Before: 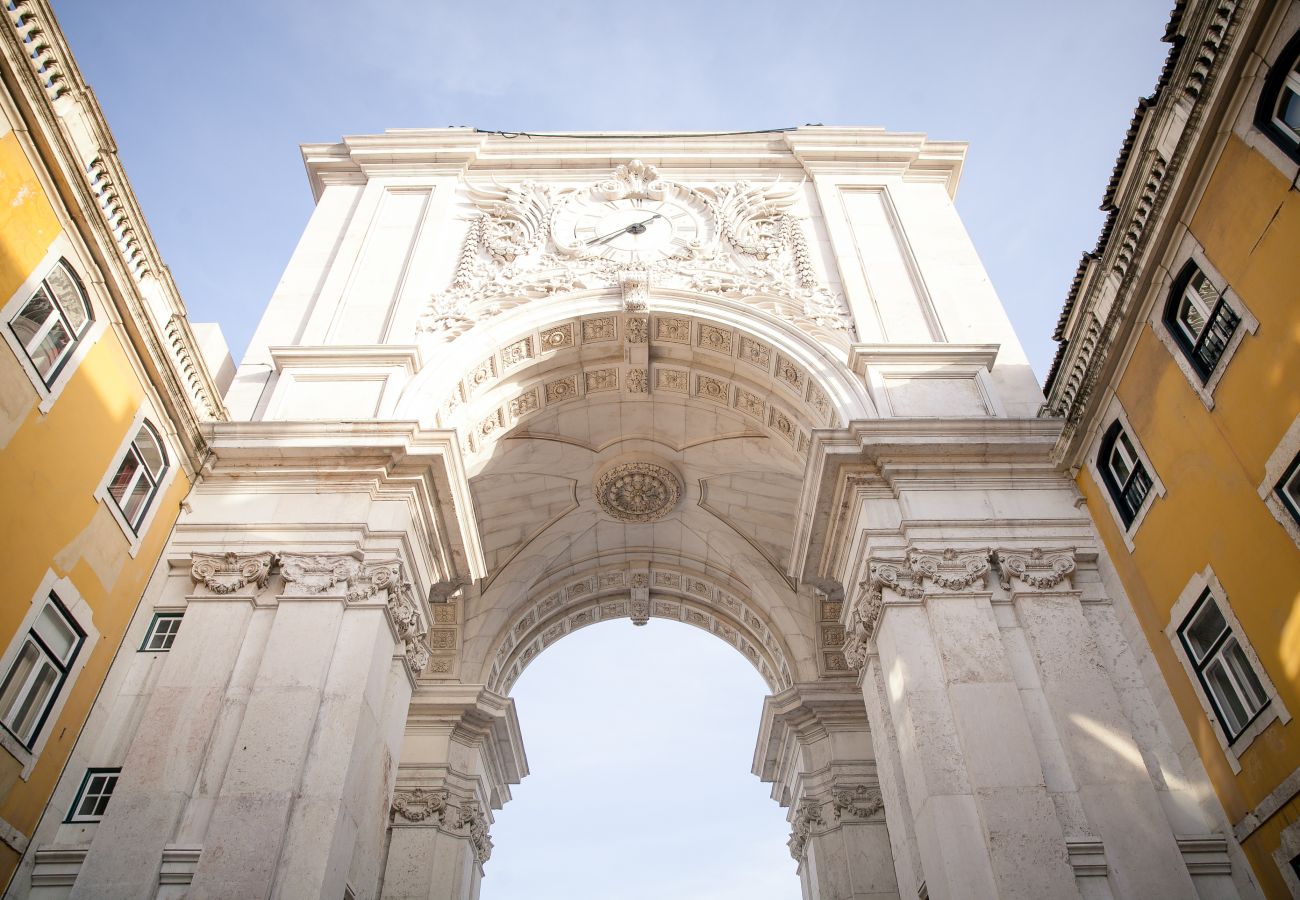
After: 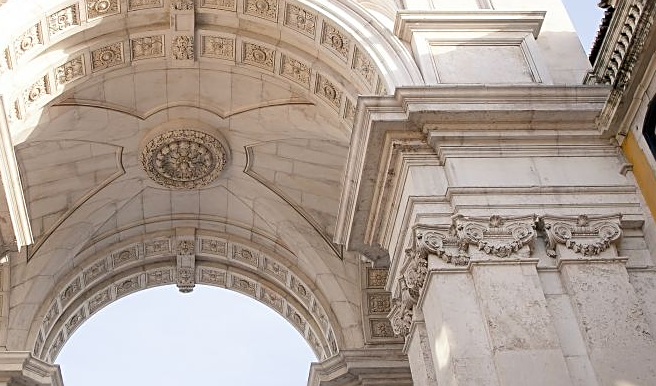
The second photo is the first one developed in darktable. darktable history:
sharpen: on, module defaults
crop: left 34.94%, top 37.043%, right 14.548%, bottom 20.038%
